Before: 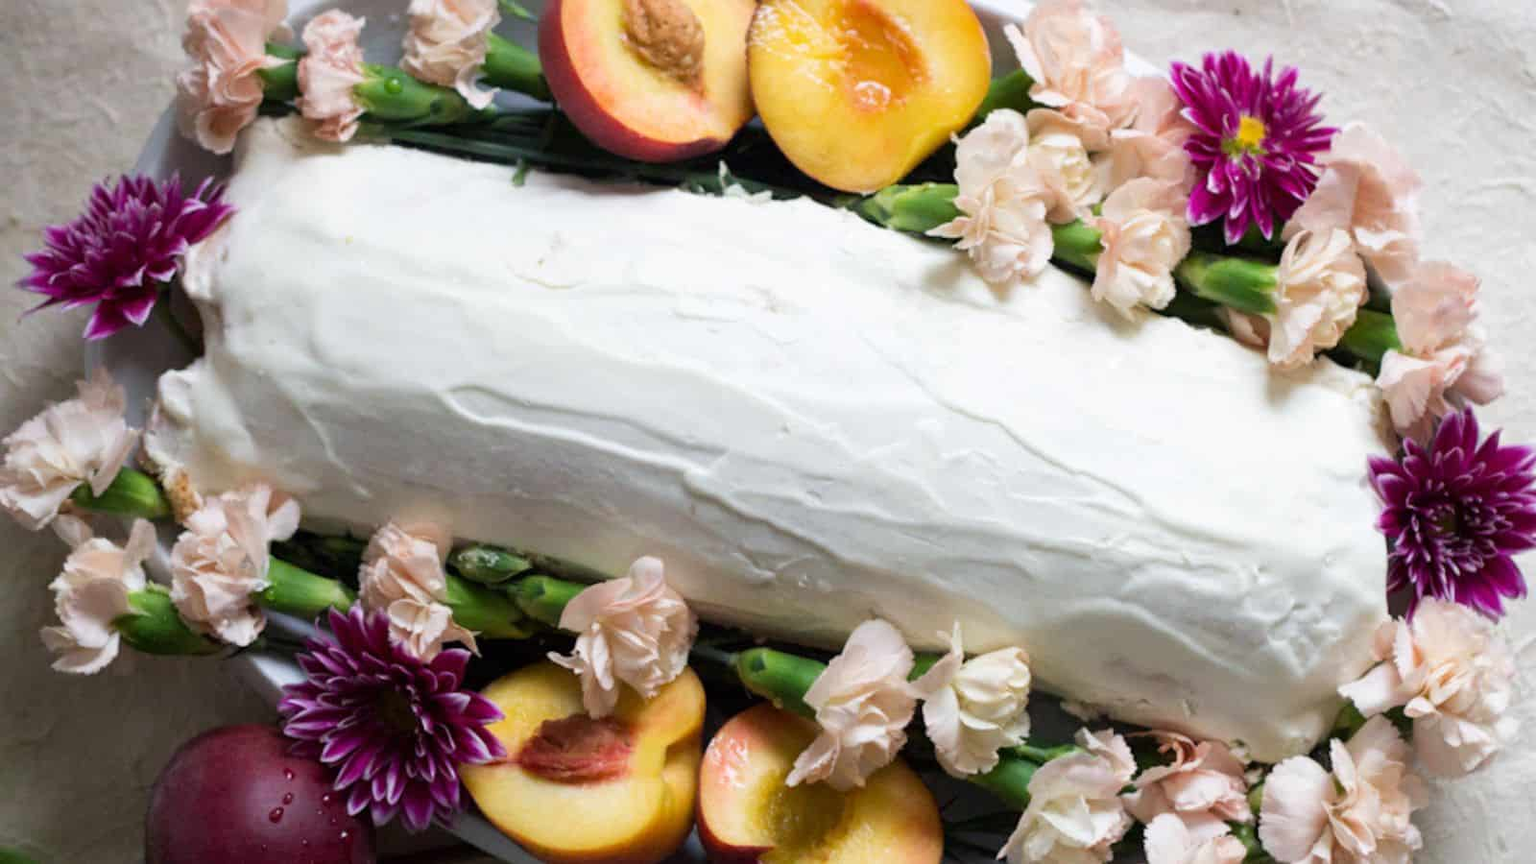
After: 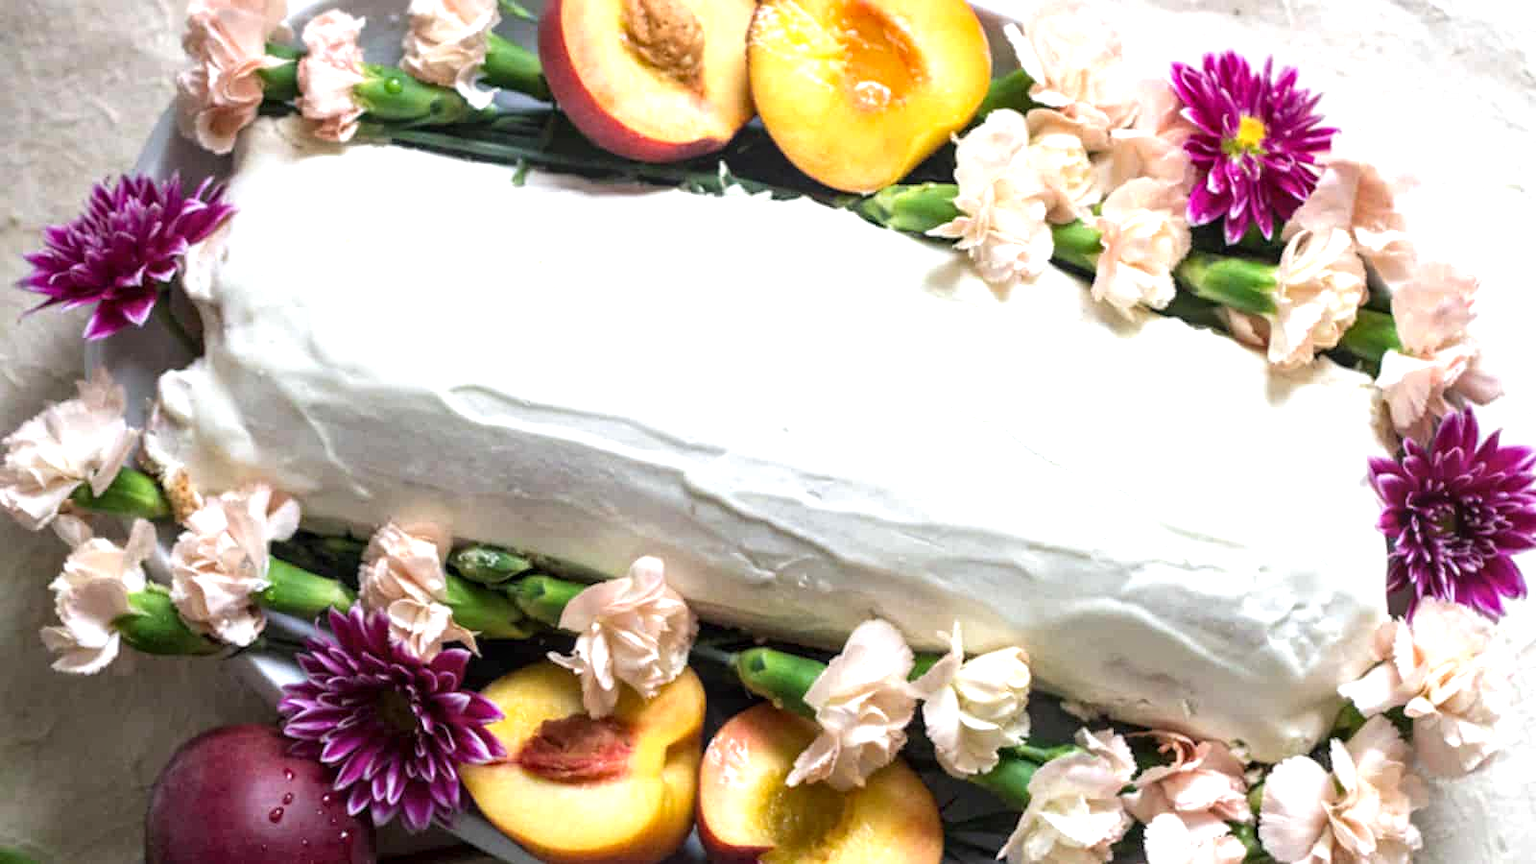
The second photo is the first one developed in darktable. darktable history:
local contrast: detail 130%
exposure: black level correction 0, exposure 0.702 EV, compensate highlight preservation false
